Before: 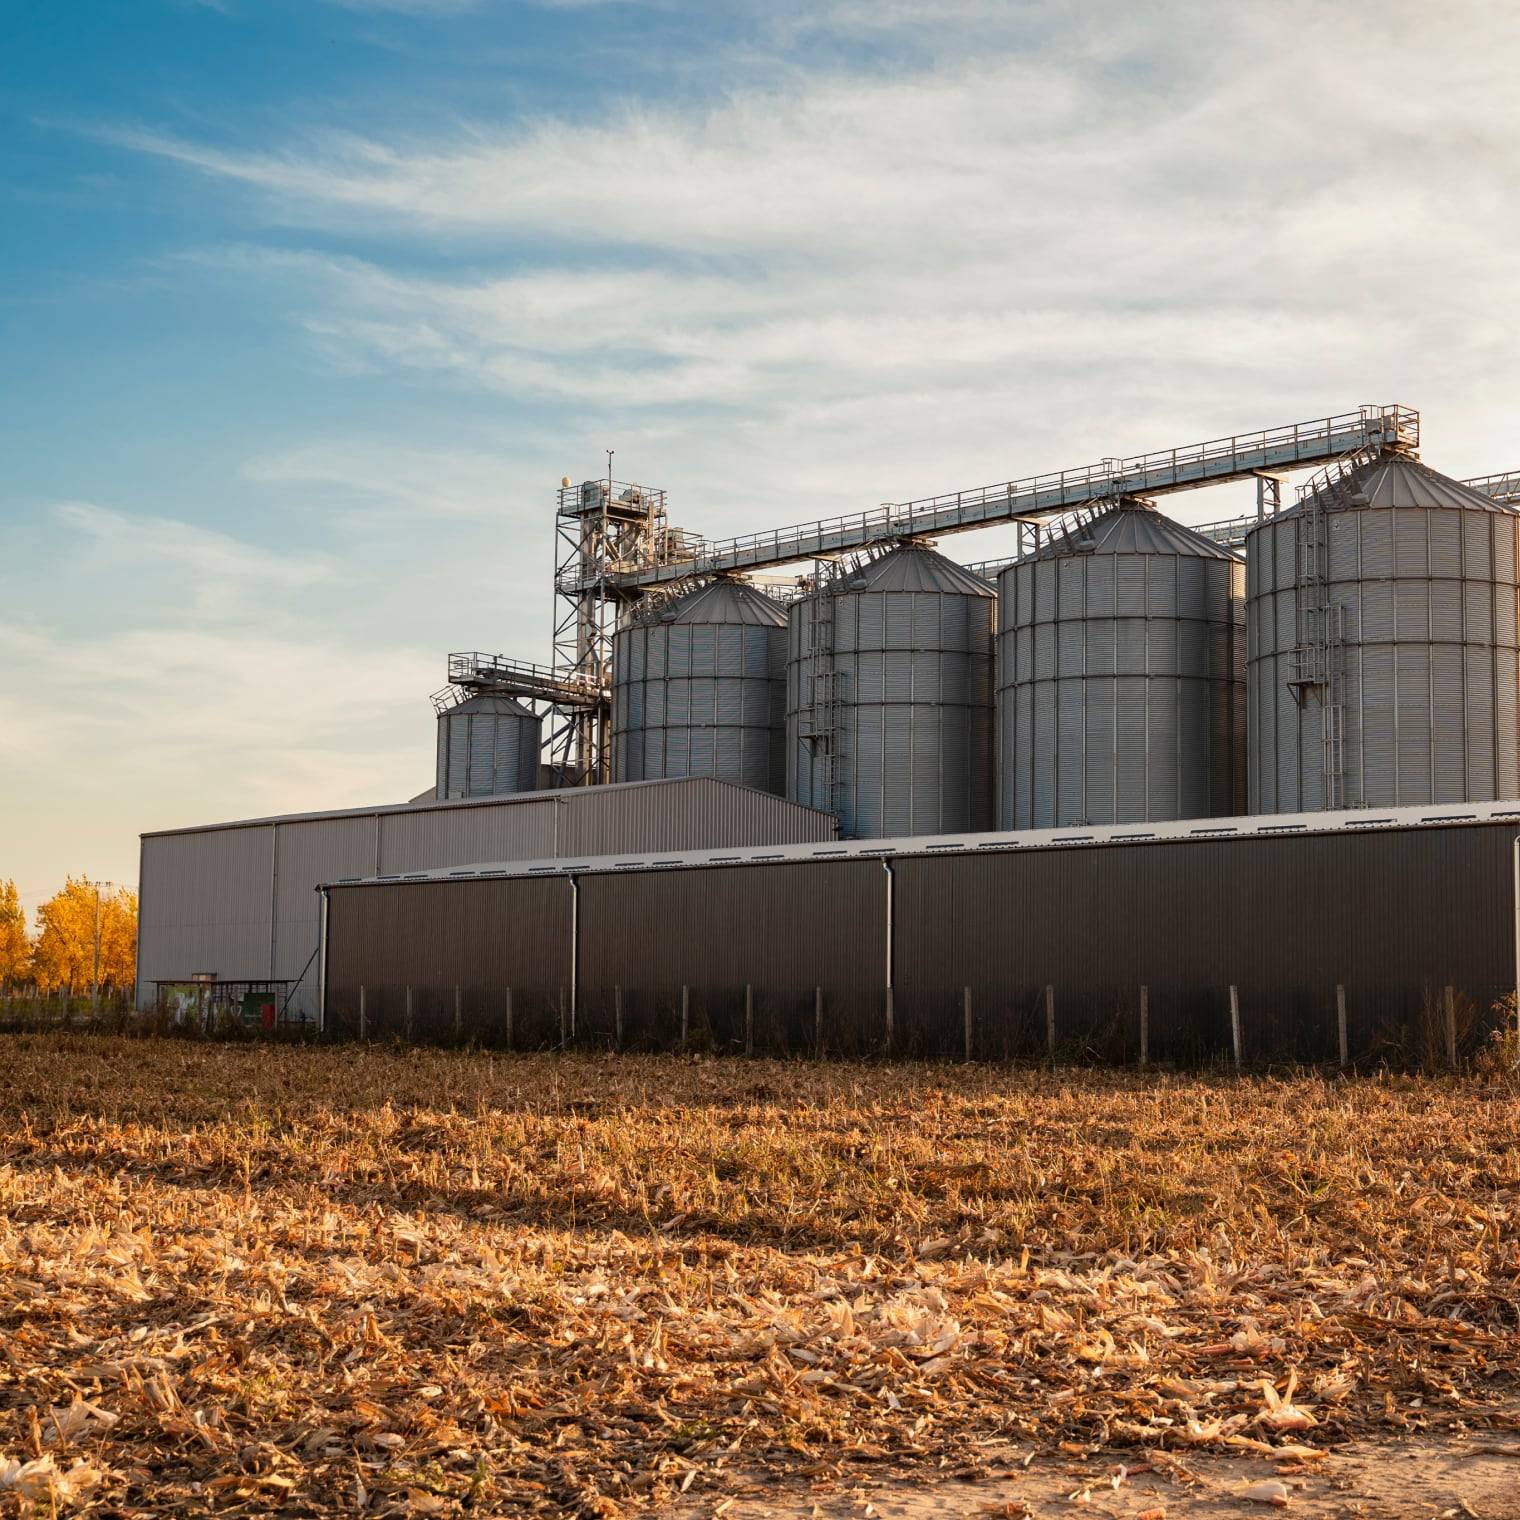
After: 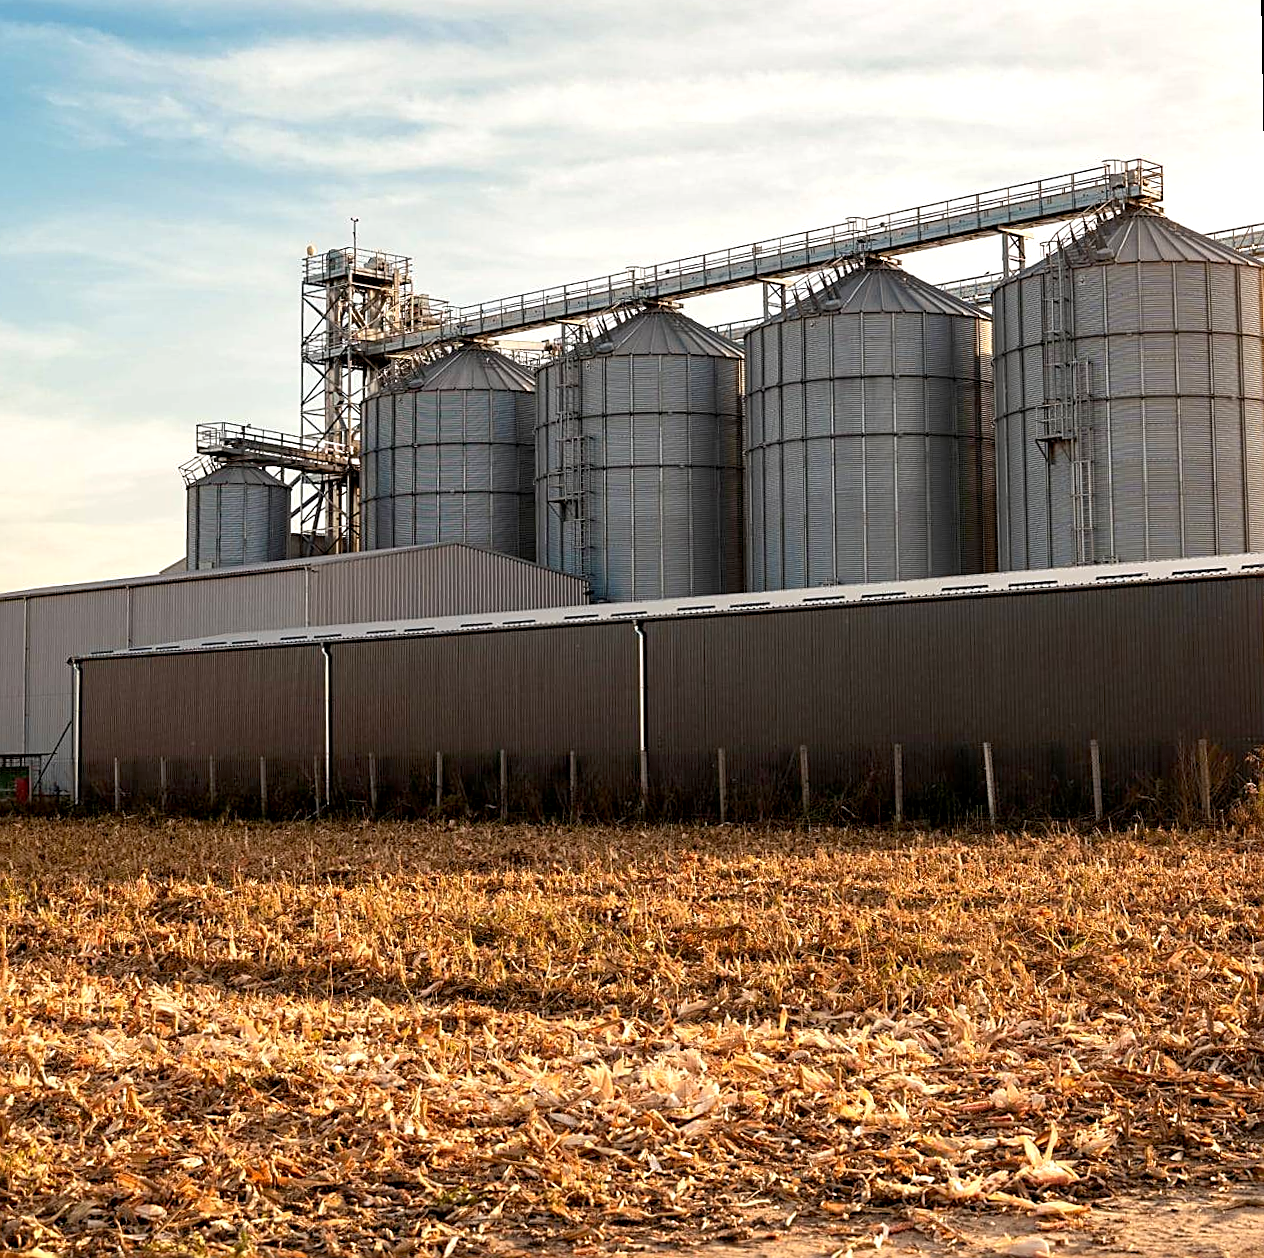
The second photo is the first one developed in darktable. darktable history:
crop: left 16.315%, top 14.246%
exposure: black level correction 0.005, exposure 0.417 EV, compensate highlight preservation false
color balance: on, module defaults
sharpen: amount 0.6
rotate and perspective: rotation -1°, crop left 0.011, crop right 0.989, crop top 0.025, crop bottom 0.975
